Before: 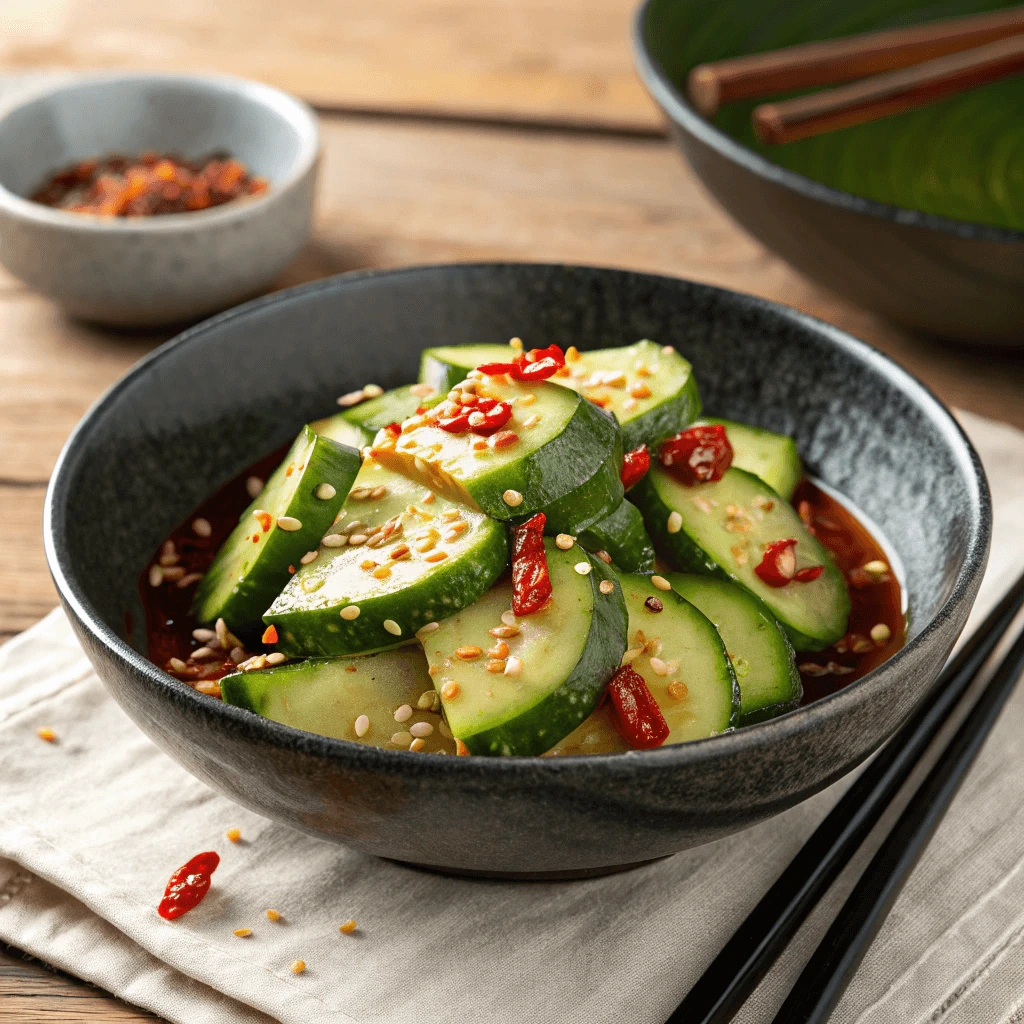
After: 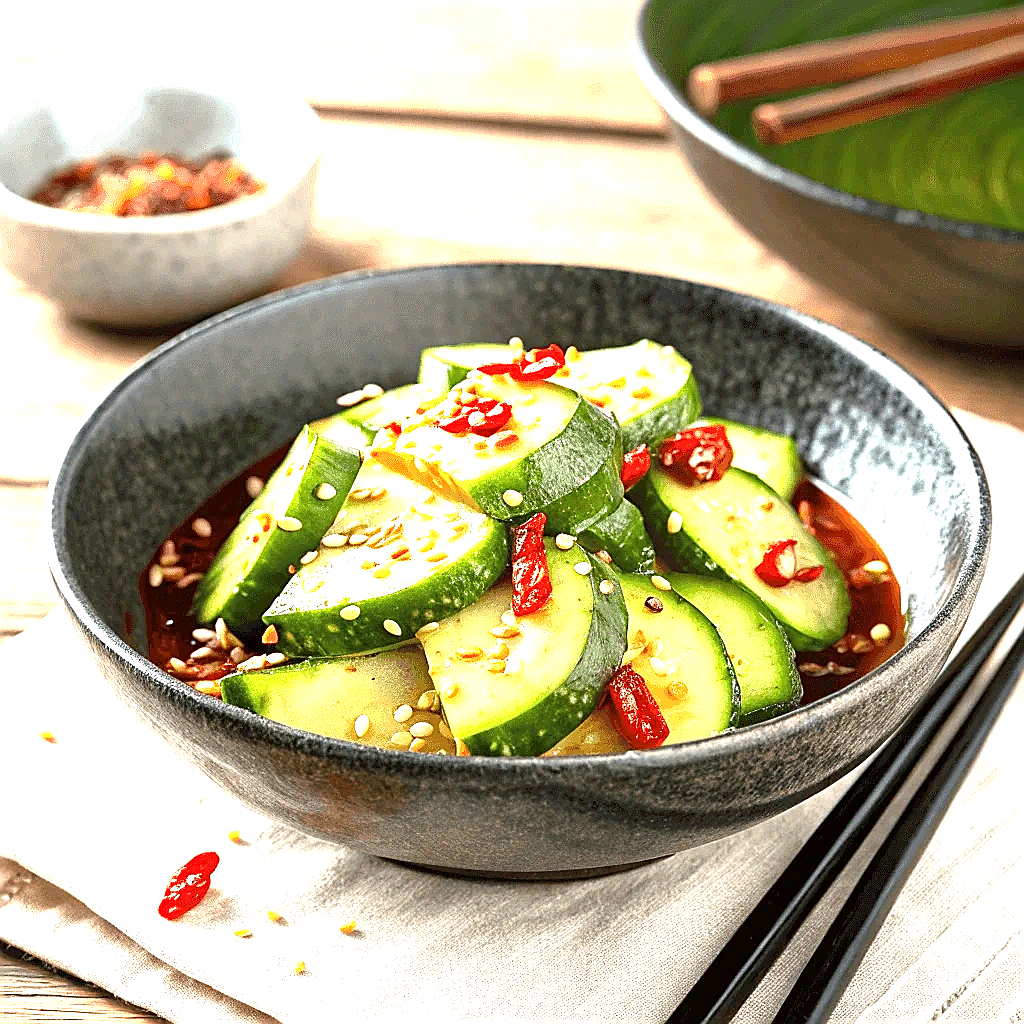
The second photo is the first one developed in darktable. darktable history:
sharpen: radius 1.366, amount 1.235, threshold 0.763
local contrast: mode bilateral grid, contrast 20, coarseness 49, detail 120%, midtone range 0.2
exposure: black level correction 0.001, exposure 1.806 EV, compensate exposure bias true, compensate highlight preservation false
